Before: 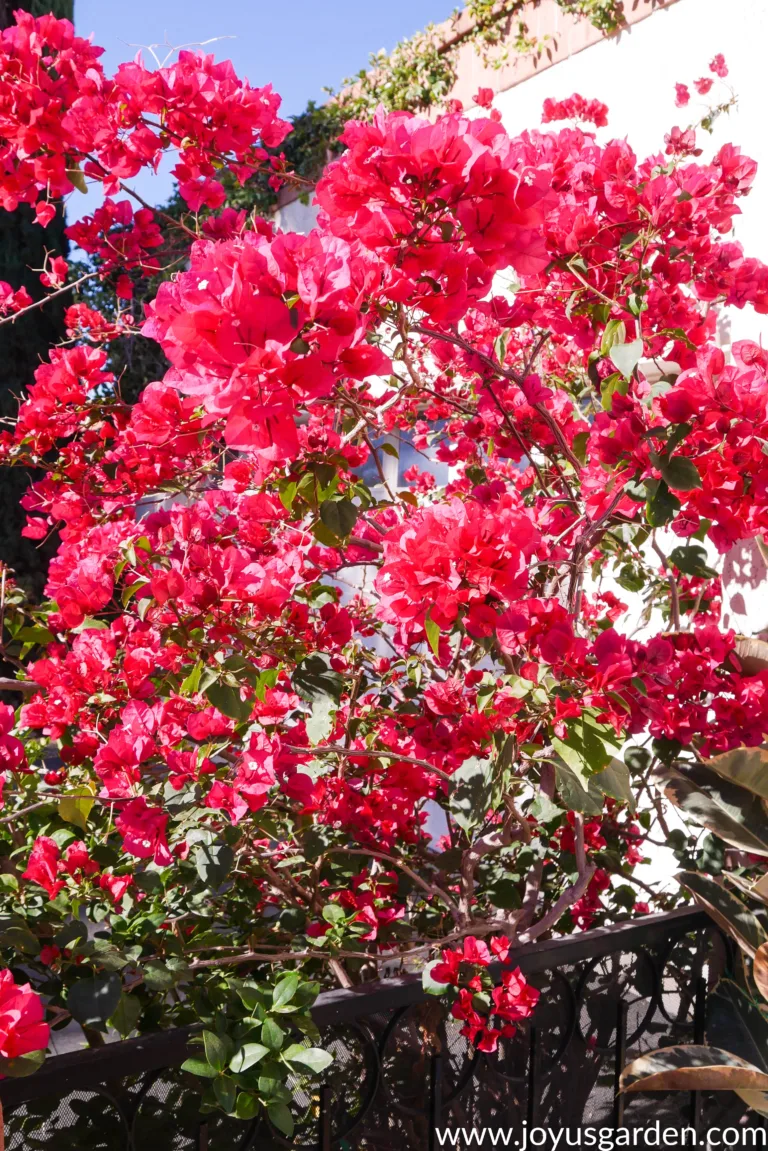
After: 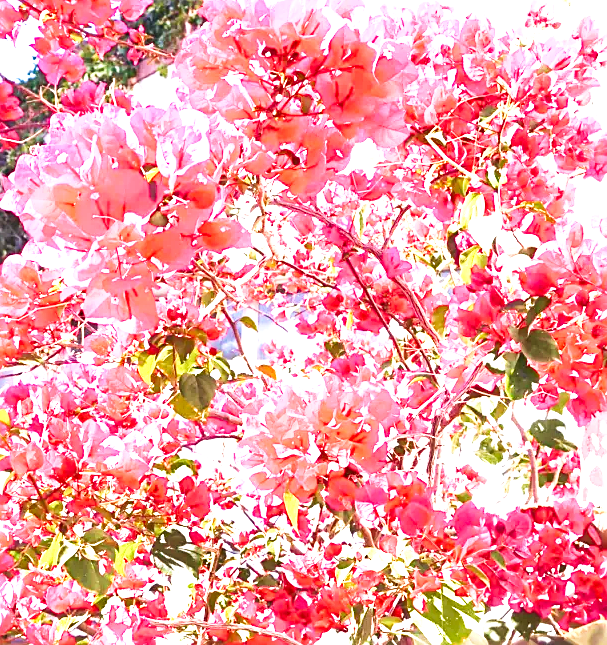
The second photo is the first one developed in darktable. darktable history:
base curve: curves: ch0 [(0, 0) (0.204, 0.334) (0.55, 0.733) (1, 1)], preserve colors none
shadows and highlights: radius 126.42, shadows 30.41, highlights -30.68, low approximation 0.01, soften with gaussian
sharpen: on, module defaults
exposure: black level correction 0, exposure 2.154 EV, compensate highlight preservation false
crop: left 18.418%, top 11.114%, right 2.513%, bottom 32.815%
velvia: on, module defaults
